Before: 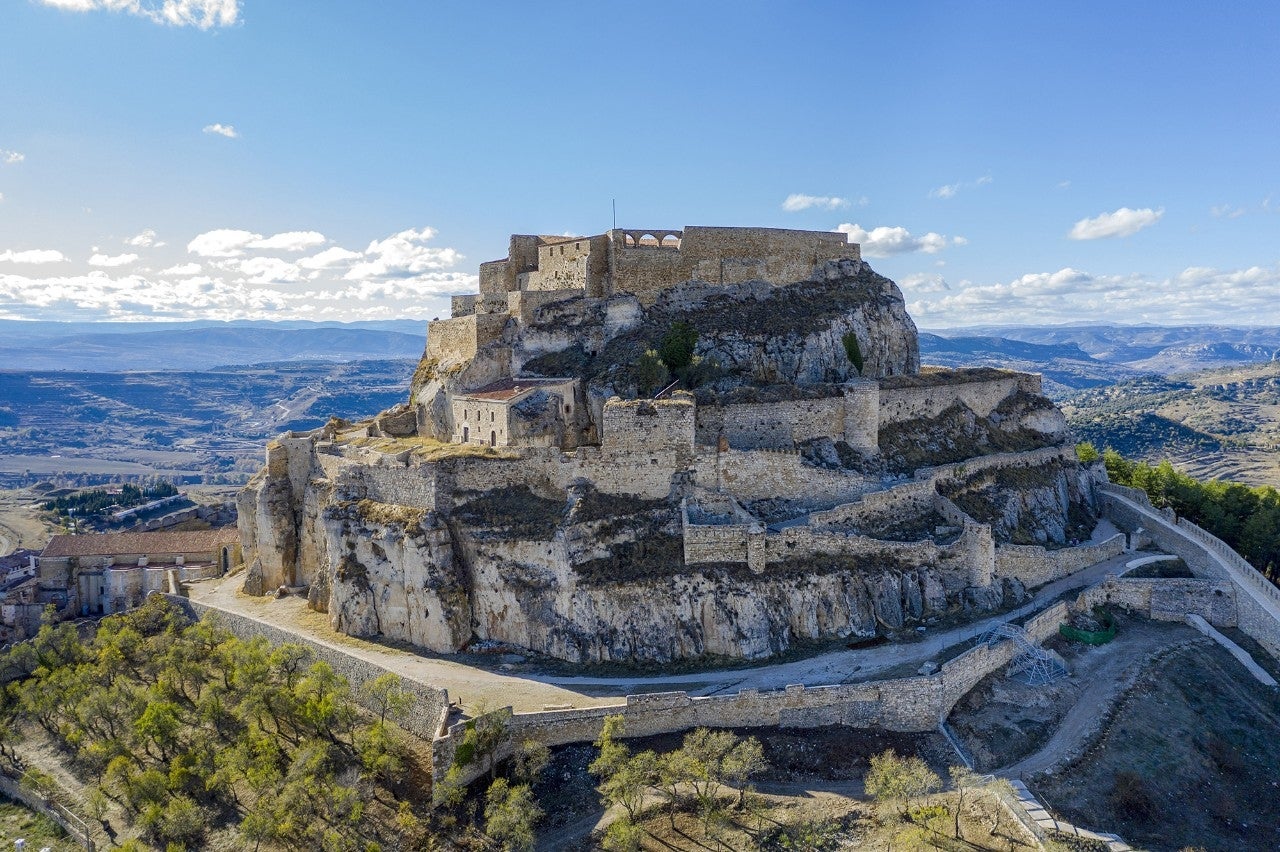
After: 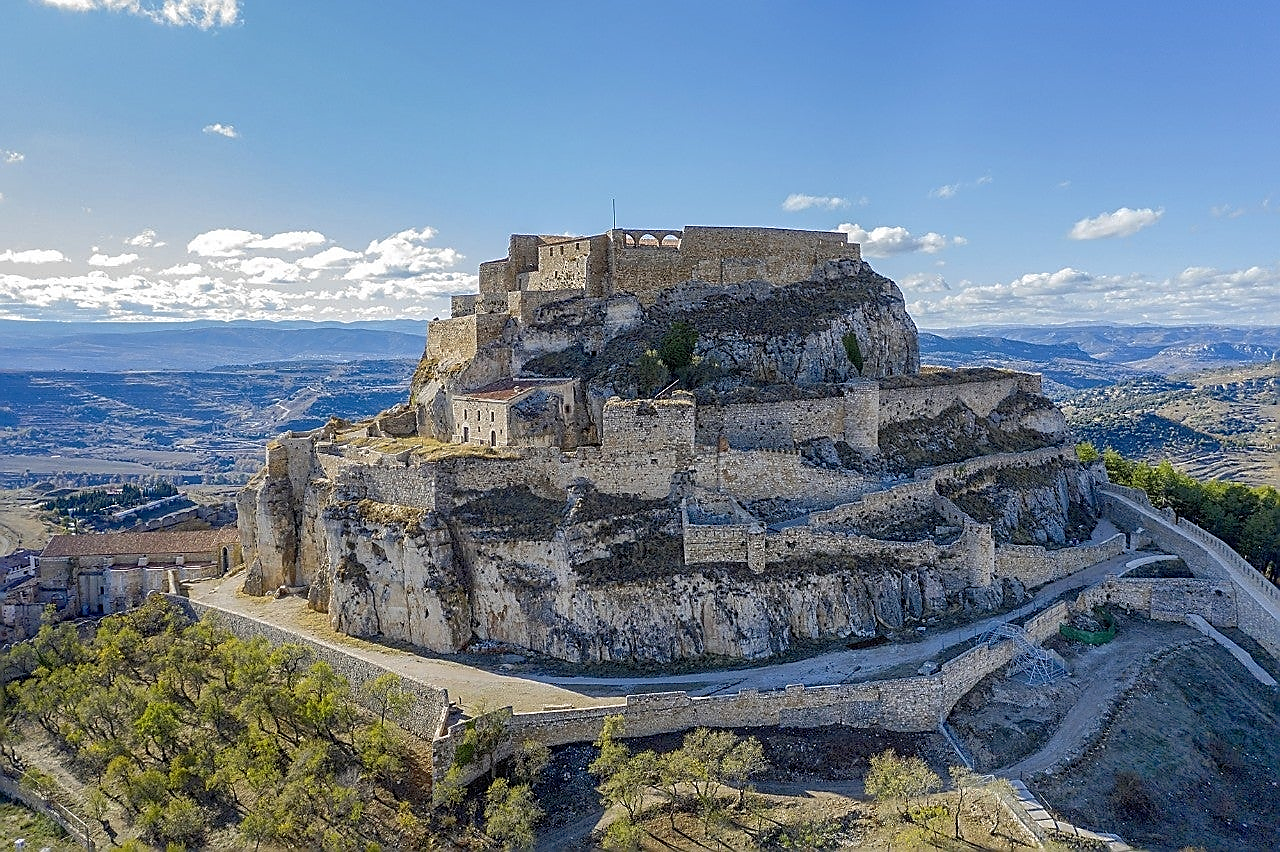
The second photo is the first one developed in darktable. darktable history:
sharpen: radius 1.4, amount 1.25, threshold 0.7
tone equalizer: -8 EV 0.06 EV, smoothing diameter 25%, edges refinement/feathering 10, preserve details guided filter
shadows and highlights: on, module defaults
